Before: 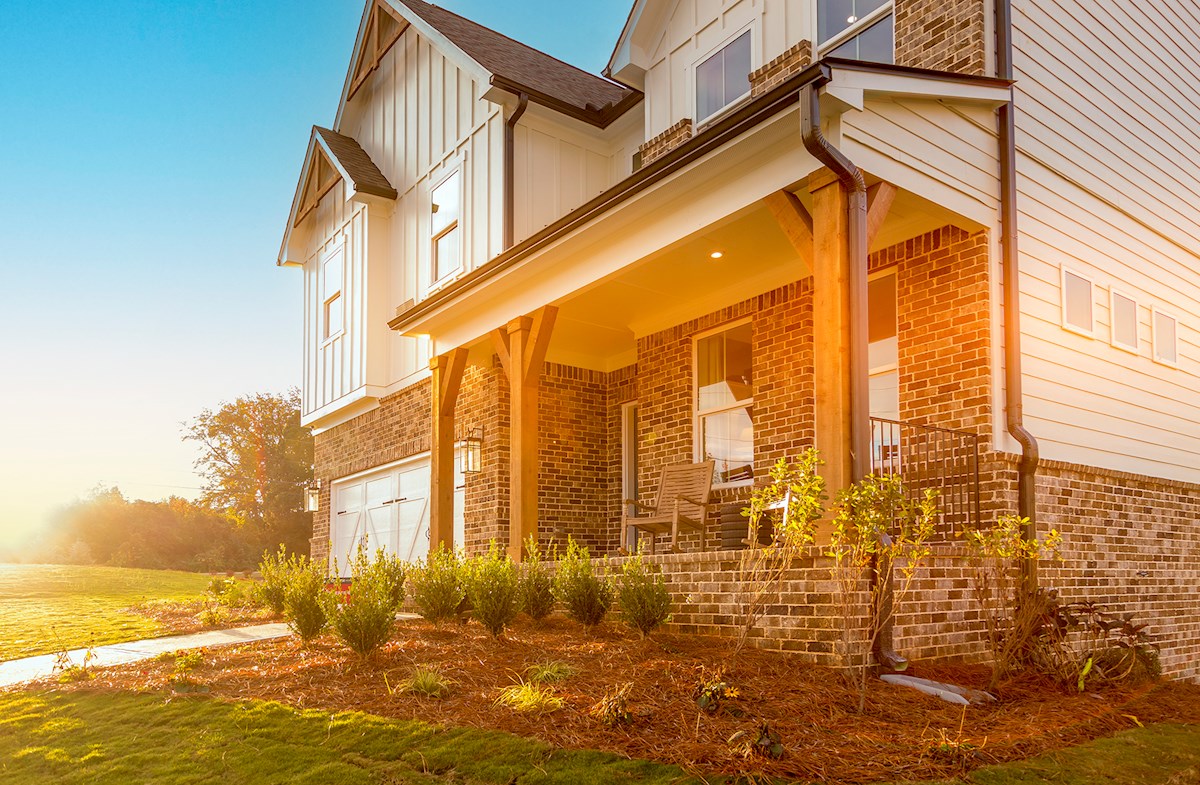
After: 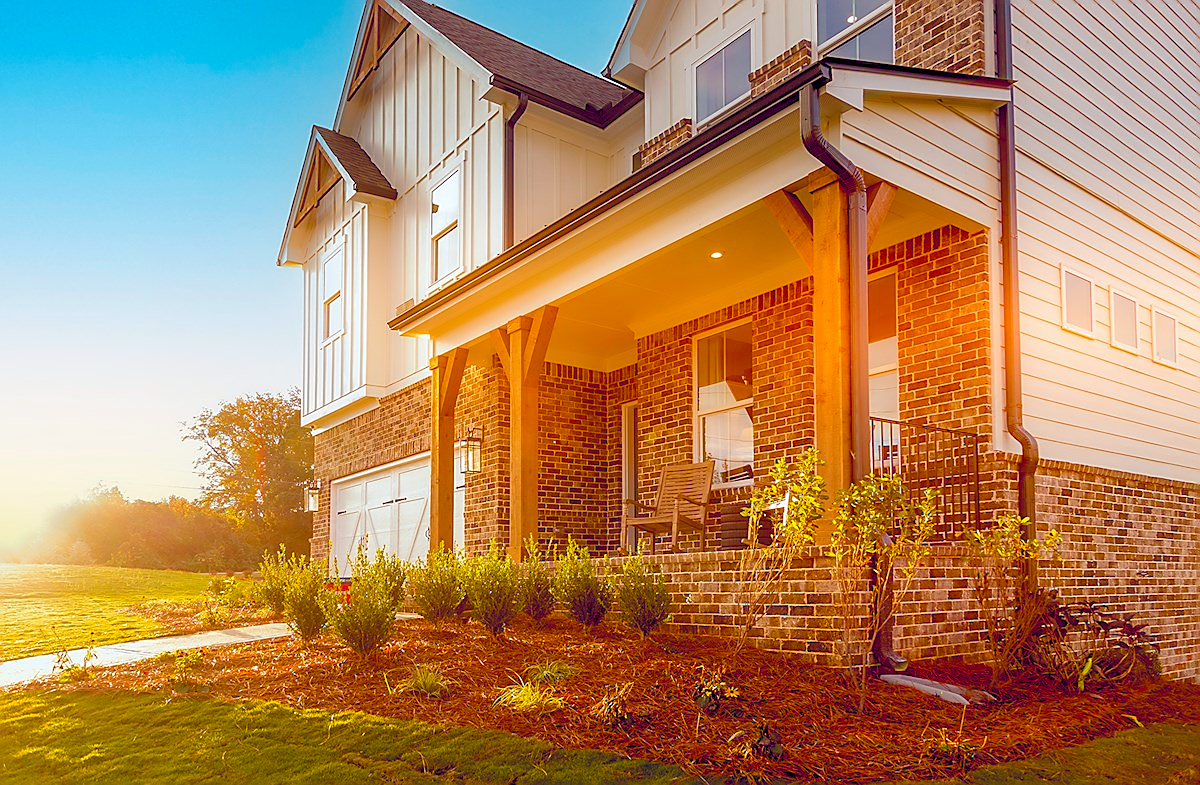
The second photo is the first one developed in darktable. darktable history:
color balance rgb: power › hue 314.85°, global offset › luminance -0.304%, global offset › chroma 0.311%, global offset › hue 258.69°, perceptual saturation grading › global saturation 34.677%, perceptual saturation grading › highlights -25.768%, perceptual saturation grading › shadows 49.987%
contrast equalizer: octaves 7, y [[0.502, 0.505, 0.512, 0.529, 0.564, 0.588], [0.5 ×6], [0.502, 0.505, 0.512, 0.529, 0.564, 0.588], [0, 0.001, 0.001, 0.004, 0.008, 0.011], [0, 0.001, 0.001, 0.004, 0.008, 0.011]], mix -0.986
sharpen: radius 1.409, amount 1.256, threshold 0.665
